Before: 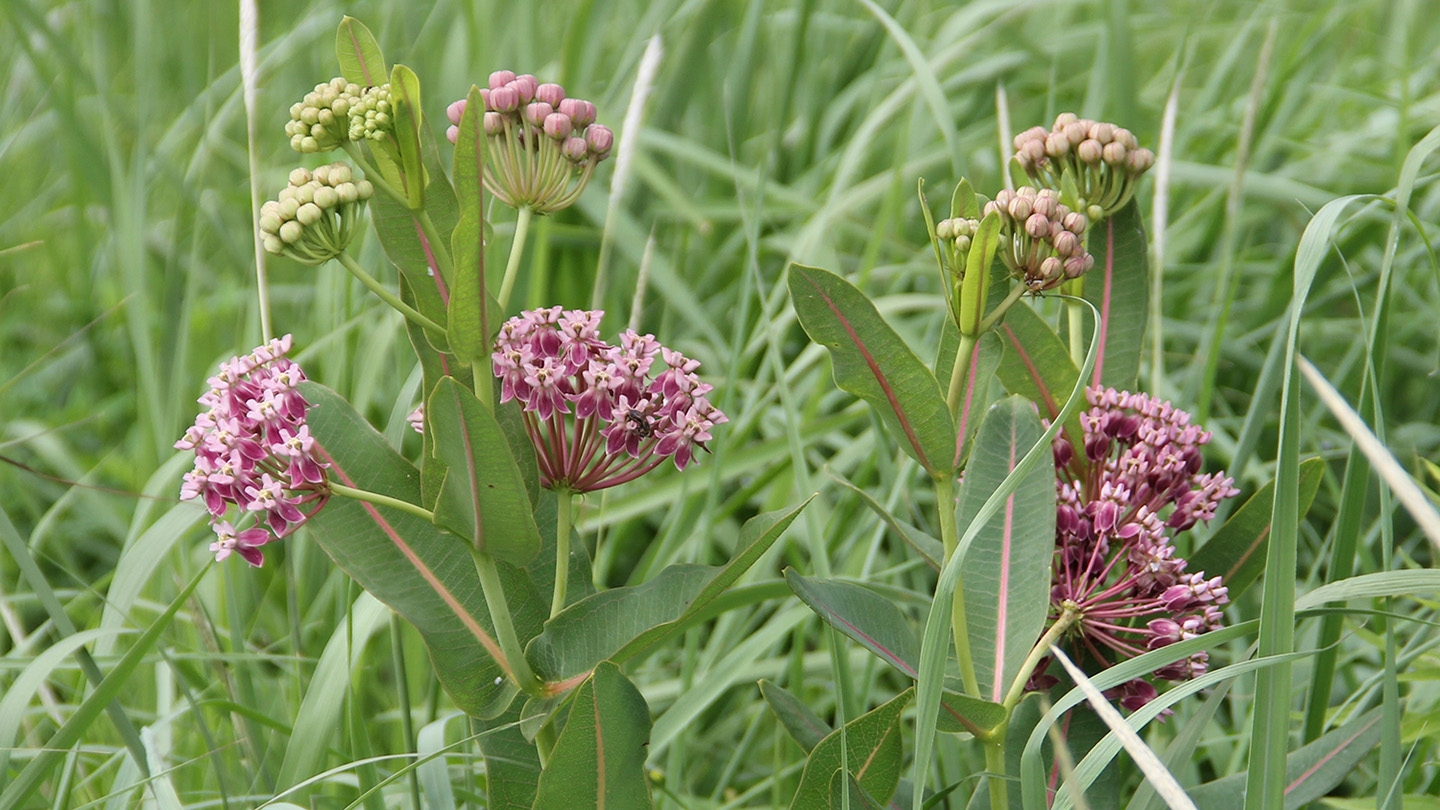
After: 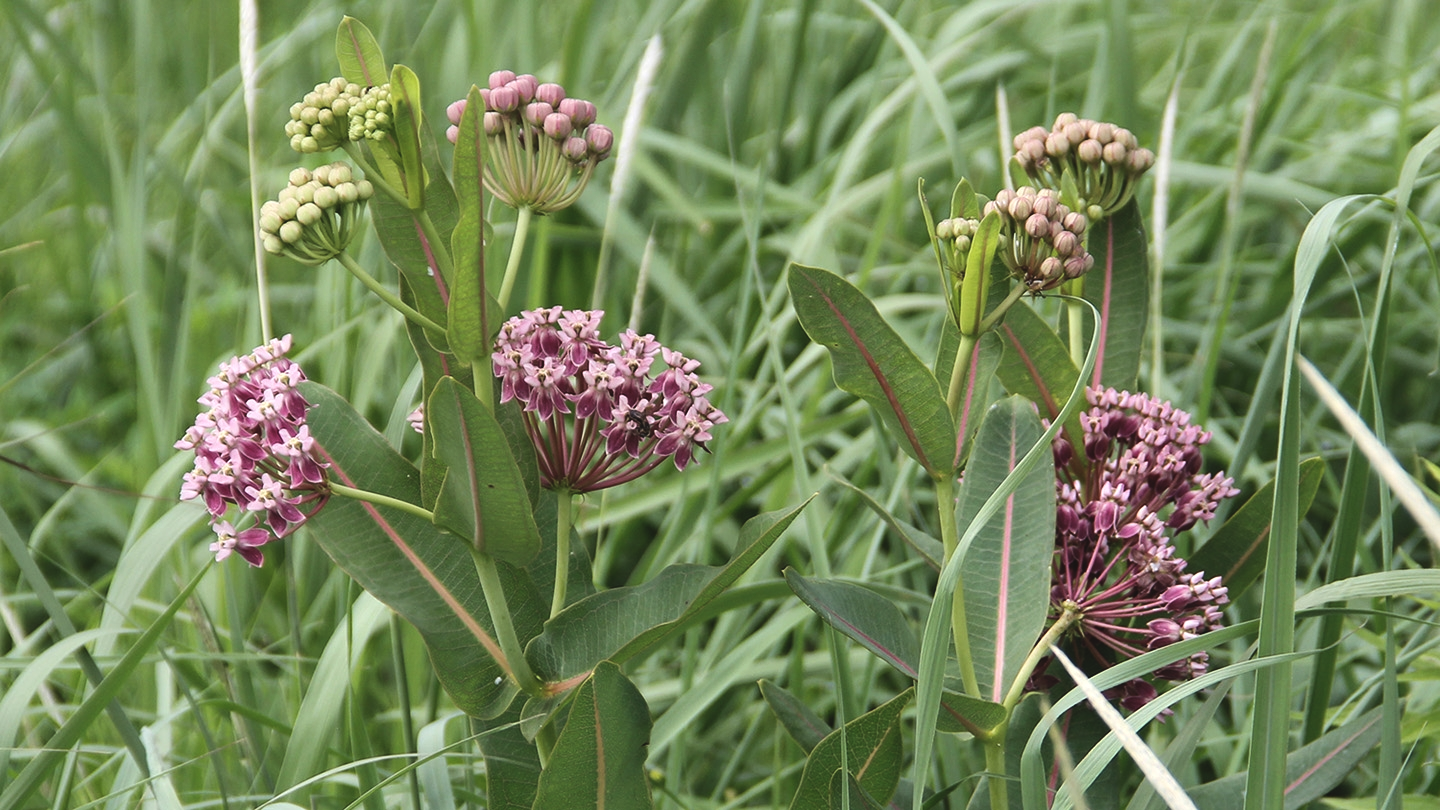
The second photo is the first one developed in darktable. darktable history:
exposure: black level correction -0.015, exposure -0.5 EV, compensate highlight preservation false
tone equalizer: -8 EV -0.75 EV, -7 EV -0.7 EV, -6 EV -0.6 EV, -5 EV -0.4 EV, -3 EV 0.4 EV, -2 EV 0.6 EV, -1 EV 0.7 EV, +0 EV 0.75 EV, edges refinement/feathering 500, mask exposure compensation -1.57 EV, preserve details no
